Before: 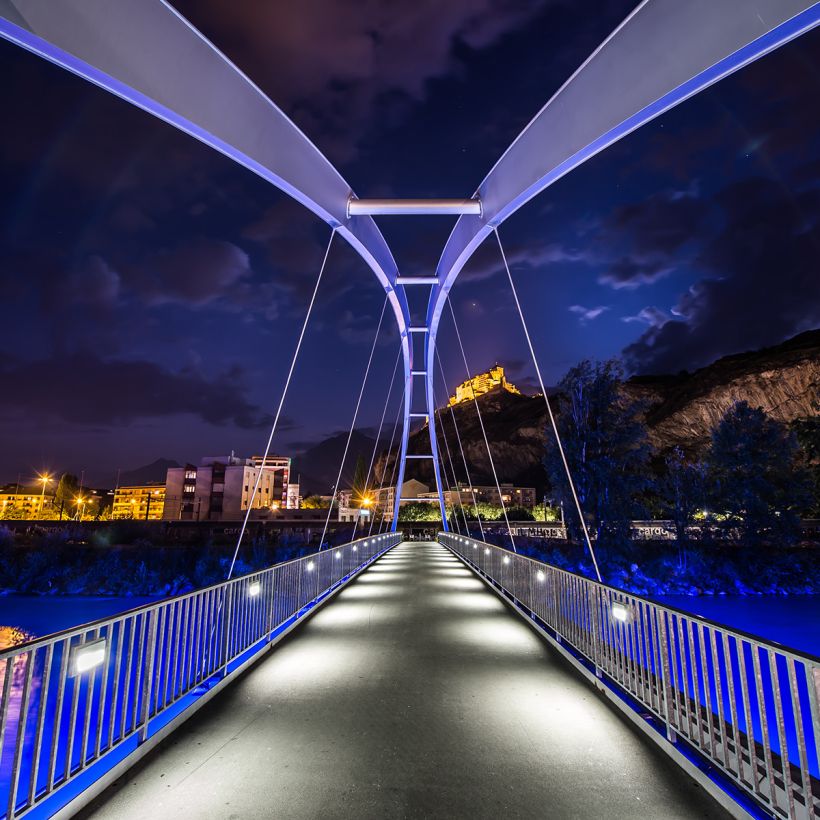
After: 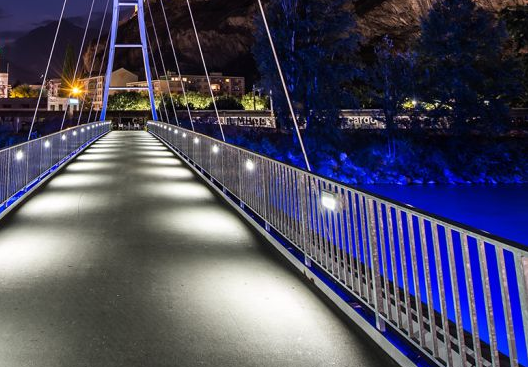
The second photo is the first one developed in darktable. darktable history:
crop and rotate: left 35.509%, top 50.238%, bottom 4.934%
exposure: compensate highlight preservation false
